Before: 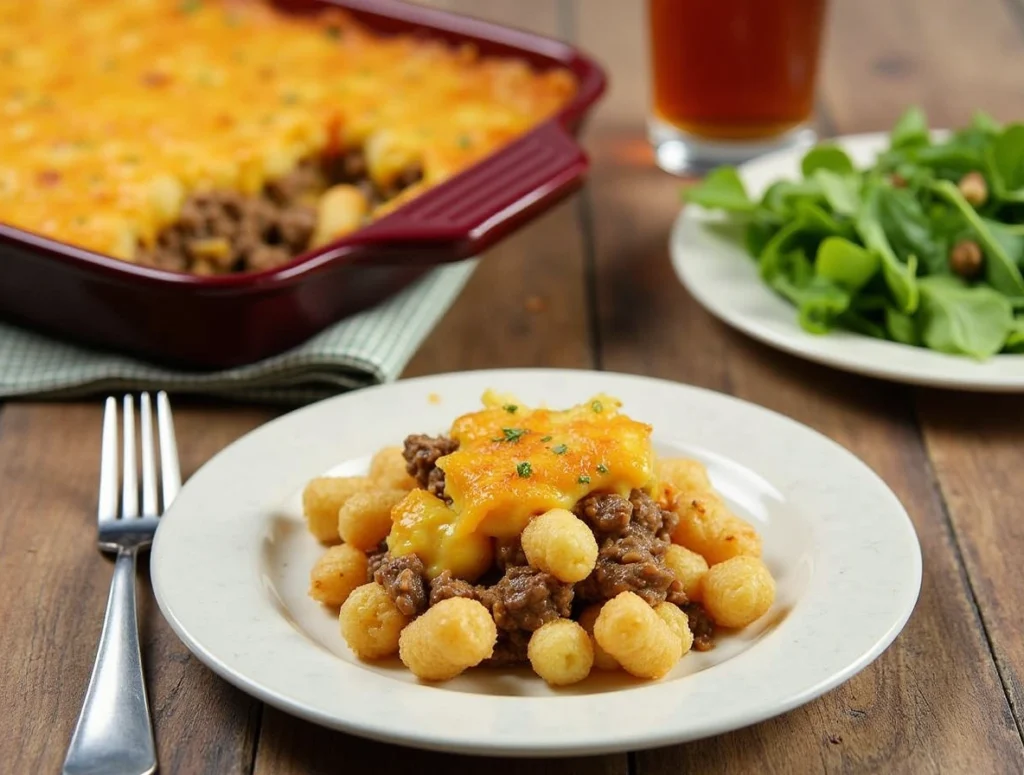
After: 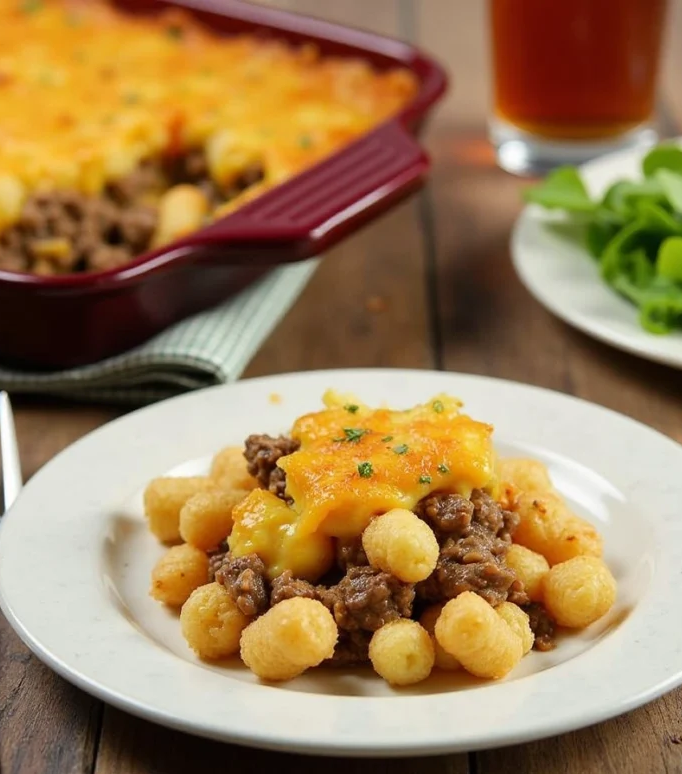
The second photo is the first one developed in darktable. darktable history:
crop and rotate: left 15.618%, right 17.758%
